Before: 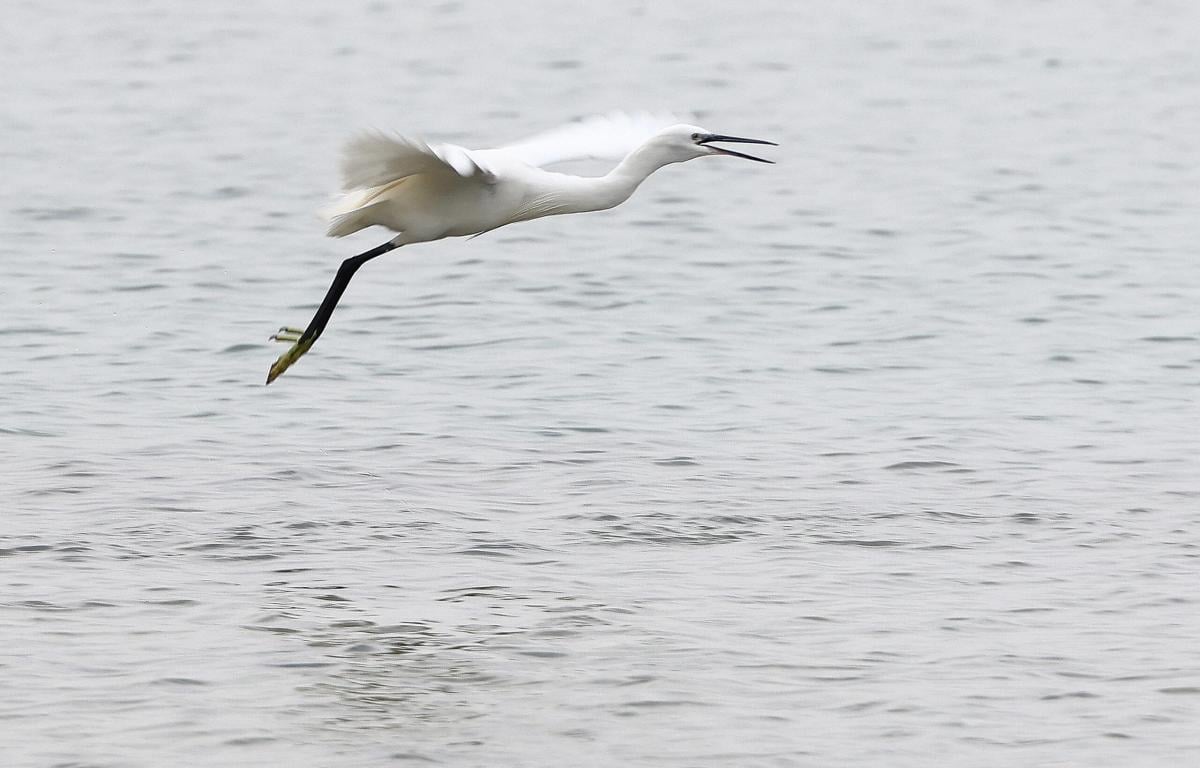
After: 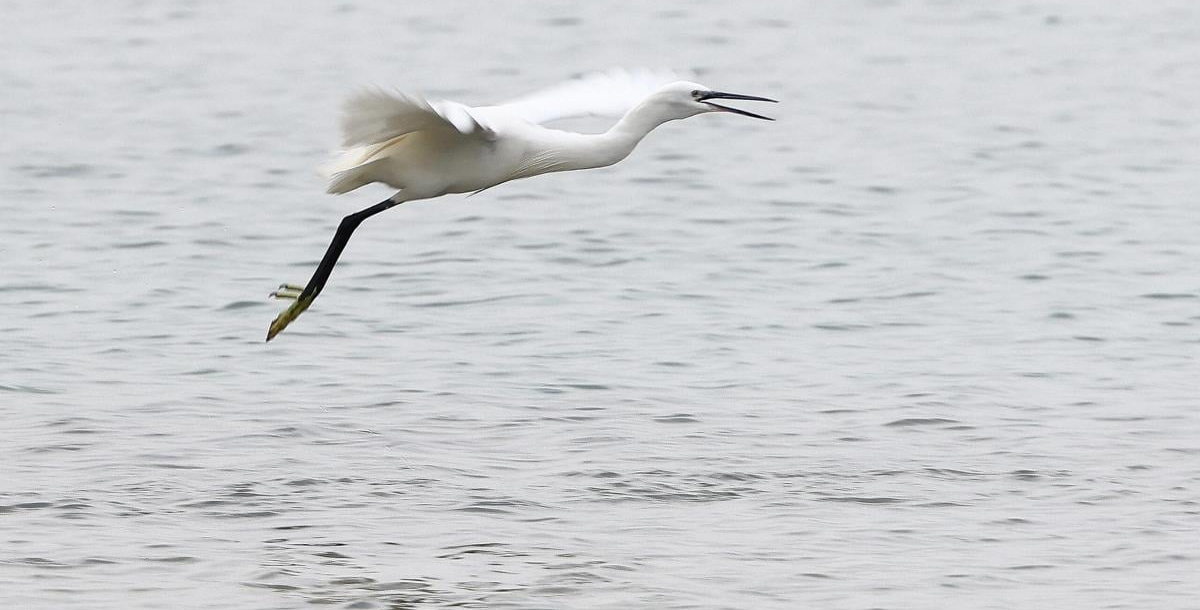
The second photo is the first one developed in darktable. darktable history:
crop and rotate: top 5.659%, bottom 14.884%
